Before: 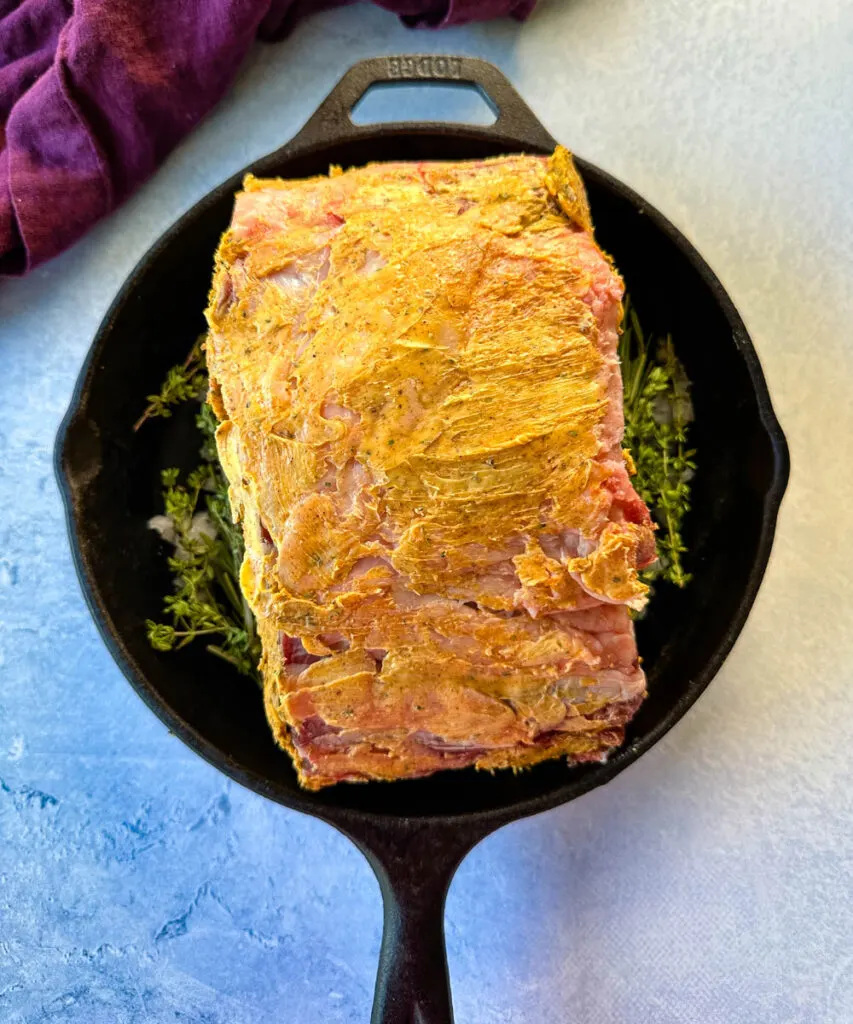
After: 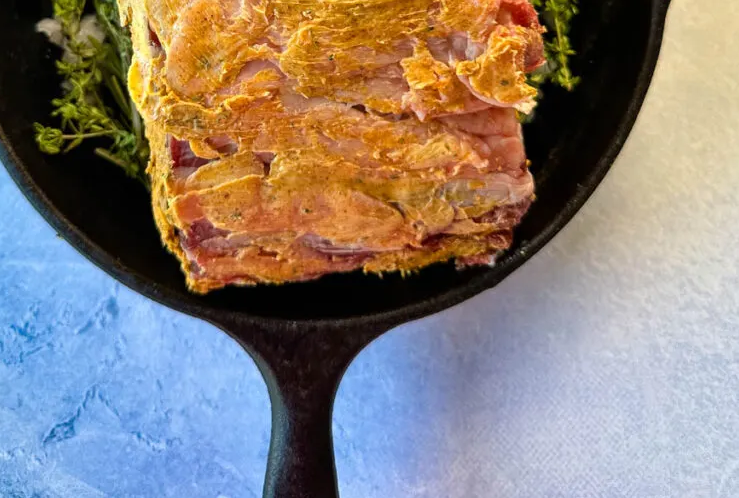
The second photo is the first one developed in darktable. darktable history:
crop and rotate: left 13.278%, top 48.566%, bottom 2.797%
